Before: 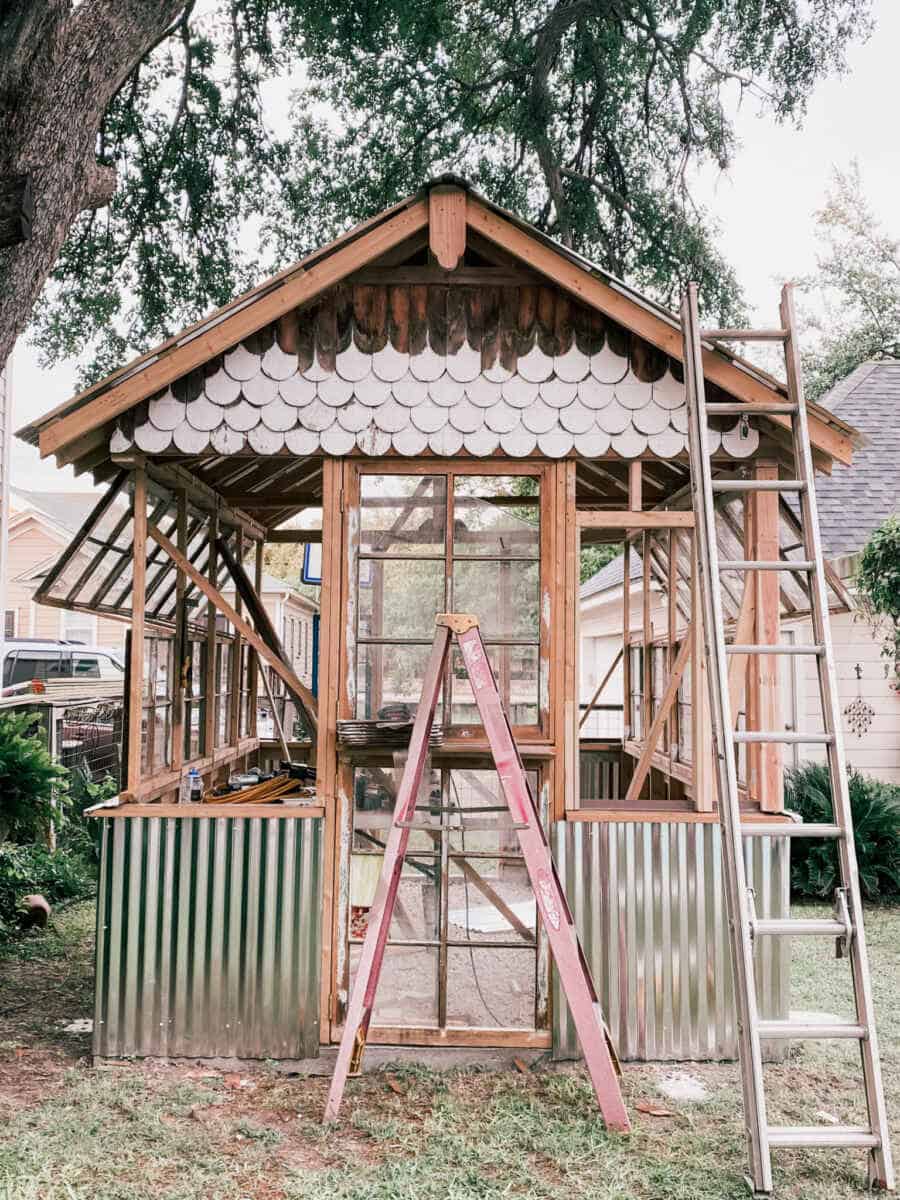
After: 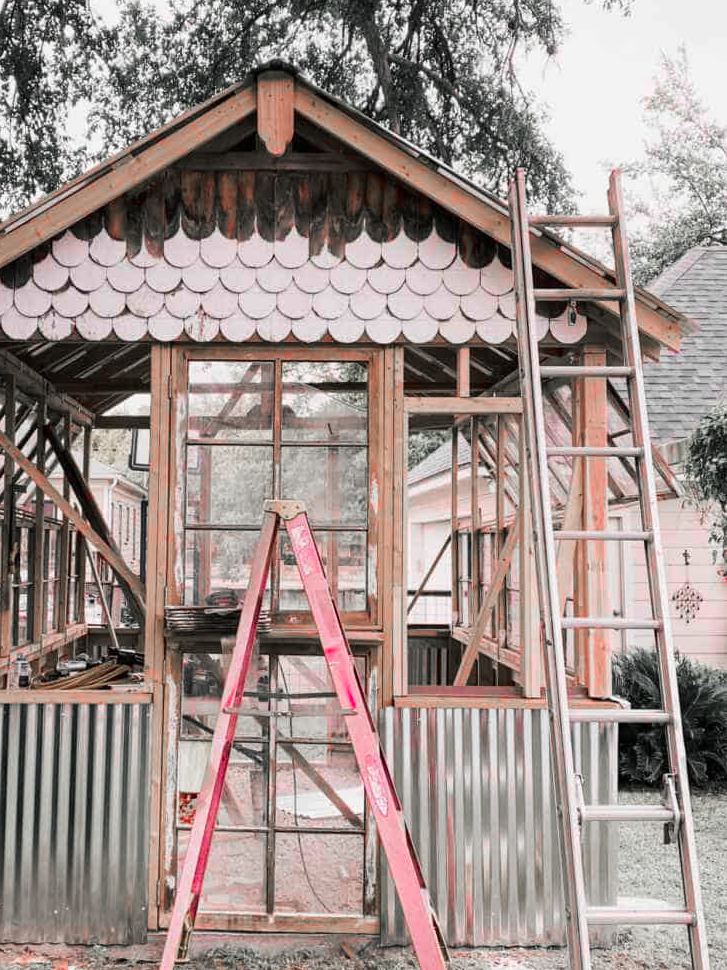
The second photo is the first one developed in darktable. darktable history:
color zones: curves: ch1 [(0, 0.831) (0.08, 0.771) (0.157, 0.268) (0.241, 0.207) (0.562, -0.005) (0.714, -0.013) (0.876, 0.01) (1, 0.831)]
crop: left 19.159%, top 9.58%, bottom 9.58%
